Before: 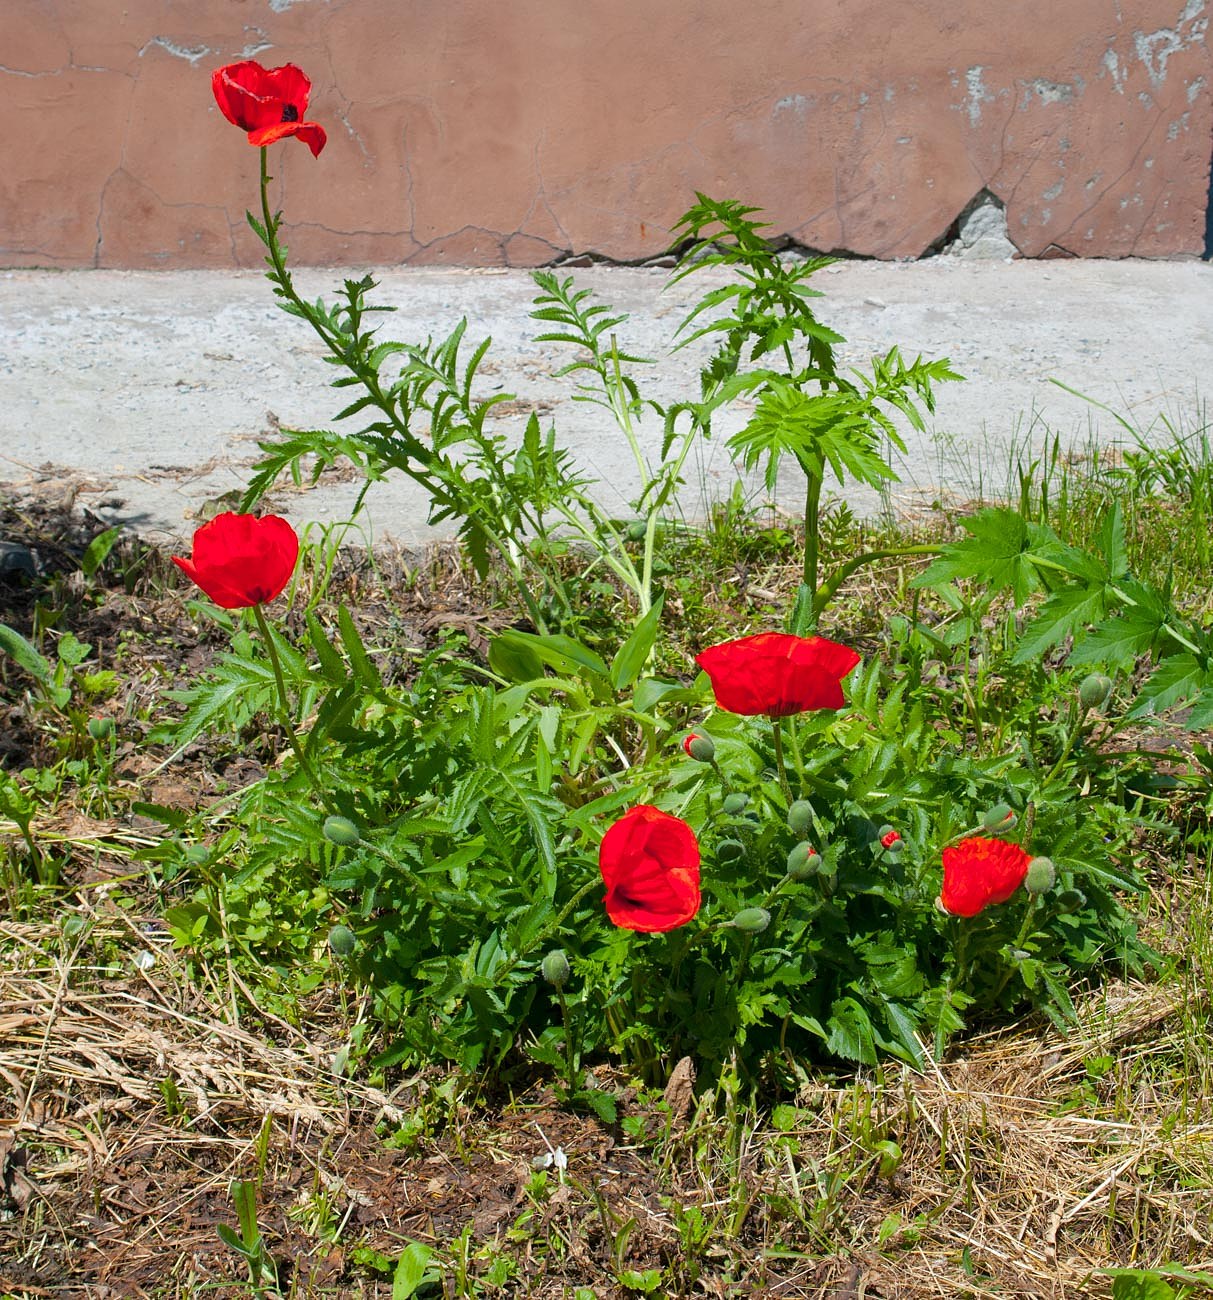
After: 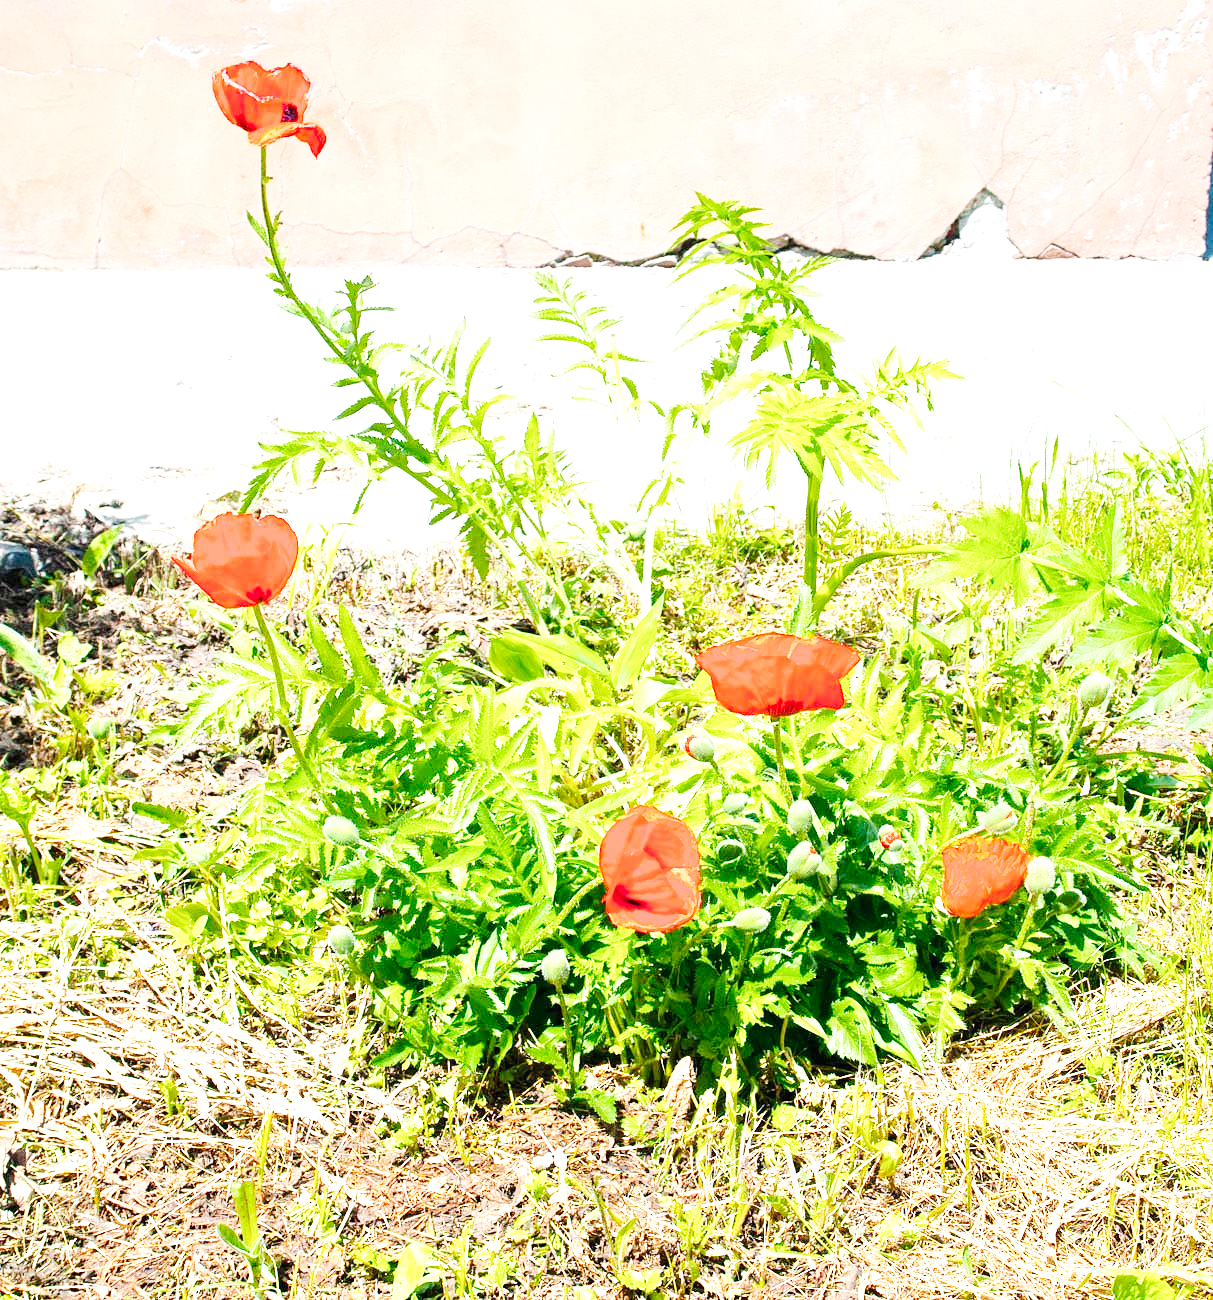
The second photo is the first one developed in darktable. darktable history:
exposure: black level correction 0, exposure 1.388 EV, compensate exposure bias true, compensate highlight preservation false
base curve: curves: ch0 [(0, 0.003) (0.001, 0.002) (0.006, 0.004) (0.02, 0.022) (0.048, 0.086) (0.094, 0.234) (0.162, 0.431) (0.258, 0.629) (0.385, 0.8) (0.548, 0.918) (0.751, 0.988) (1, 1)], preserve colors none
